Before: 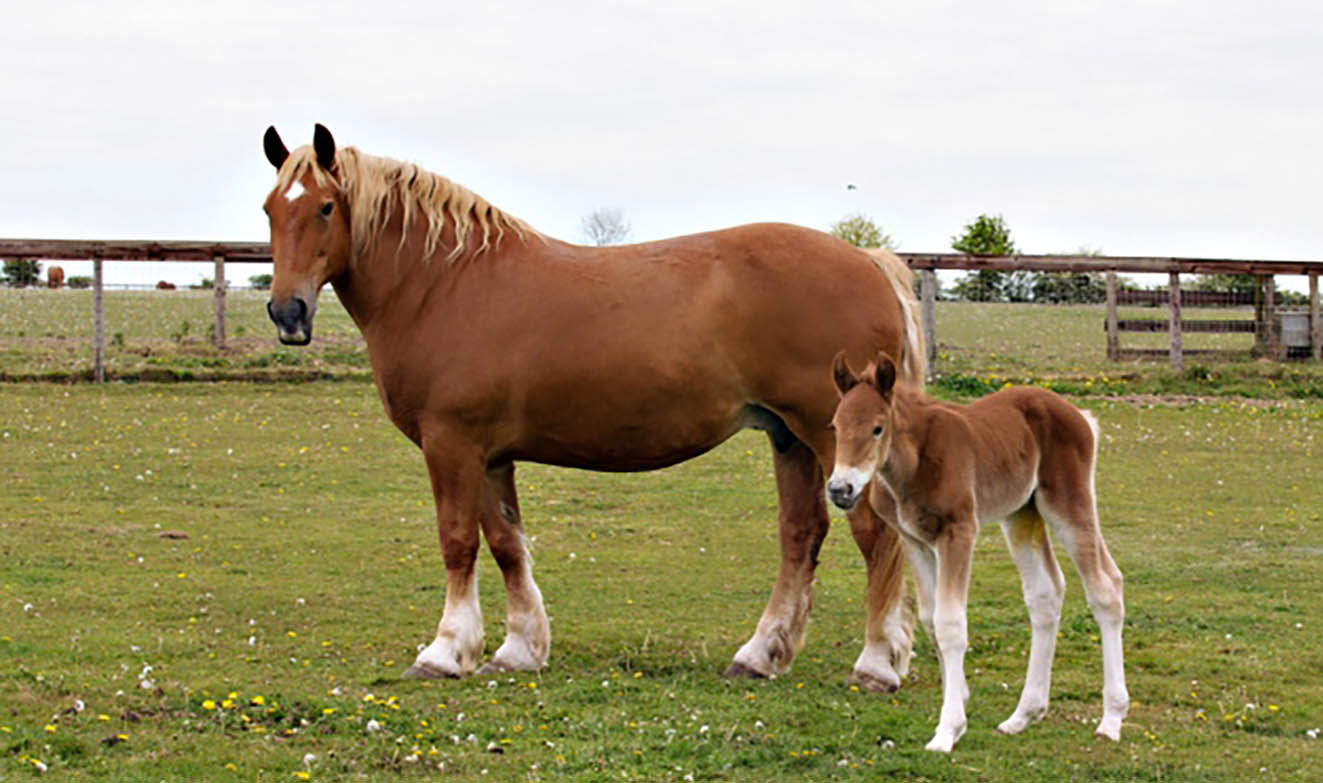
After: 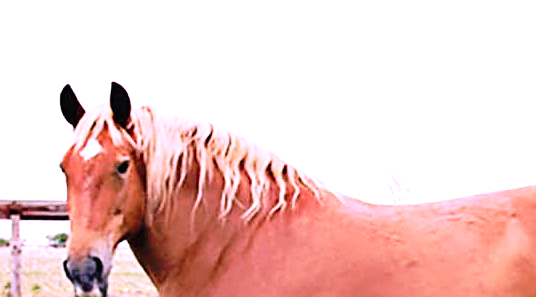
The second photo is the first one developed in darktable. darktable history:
crop: left 15.436%, top 5.427%, right 44.006%, bottom 56.554%
sharpen: on, module defaults
exposure: black level correction 0, exposure 1.2 EV, compensate highlight preservation false
tone curve: curves: ch0 [(0, 0.012) (0.144, 0.137) (0.326, 0.386) (0.489, 0.573) (0.656, 0.763) (0.849, 0.902) (1, 0.974)]; ch1 [(0, 0) (0.366, 0.367) (0.475, 0.453) (0.494, 0.493) (0.504, 0.497) (0.544, 0.579) (0.562, 0.619) (0.622, 0.694) (1, 1)]; ch2 [(0, 0) (0.333, 0.346) (0.375, 0.375) (0.424, 0.43) (0.476, 0.492) (0.502, 0.503) (0.533, 0.541) (0.572, 0.615) (0.605, 0.656) (0.641, 0.709) (1, 1)], preserve colors none
color correction: highlights a* 15.95, highlights b* -20.41
